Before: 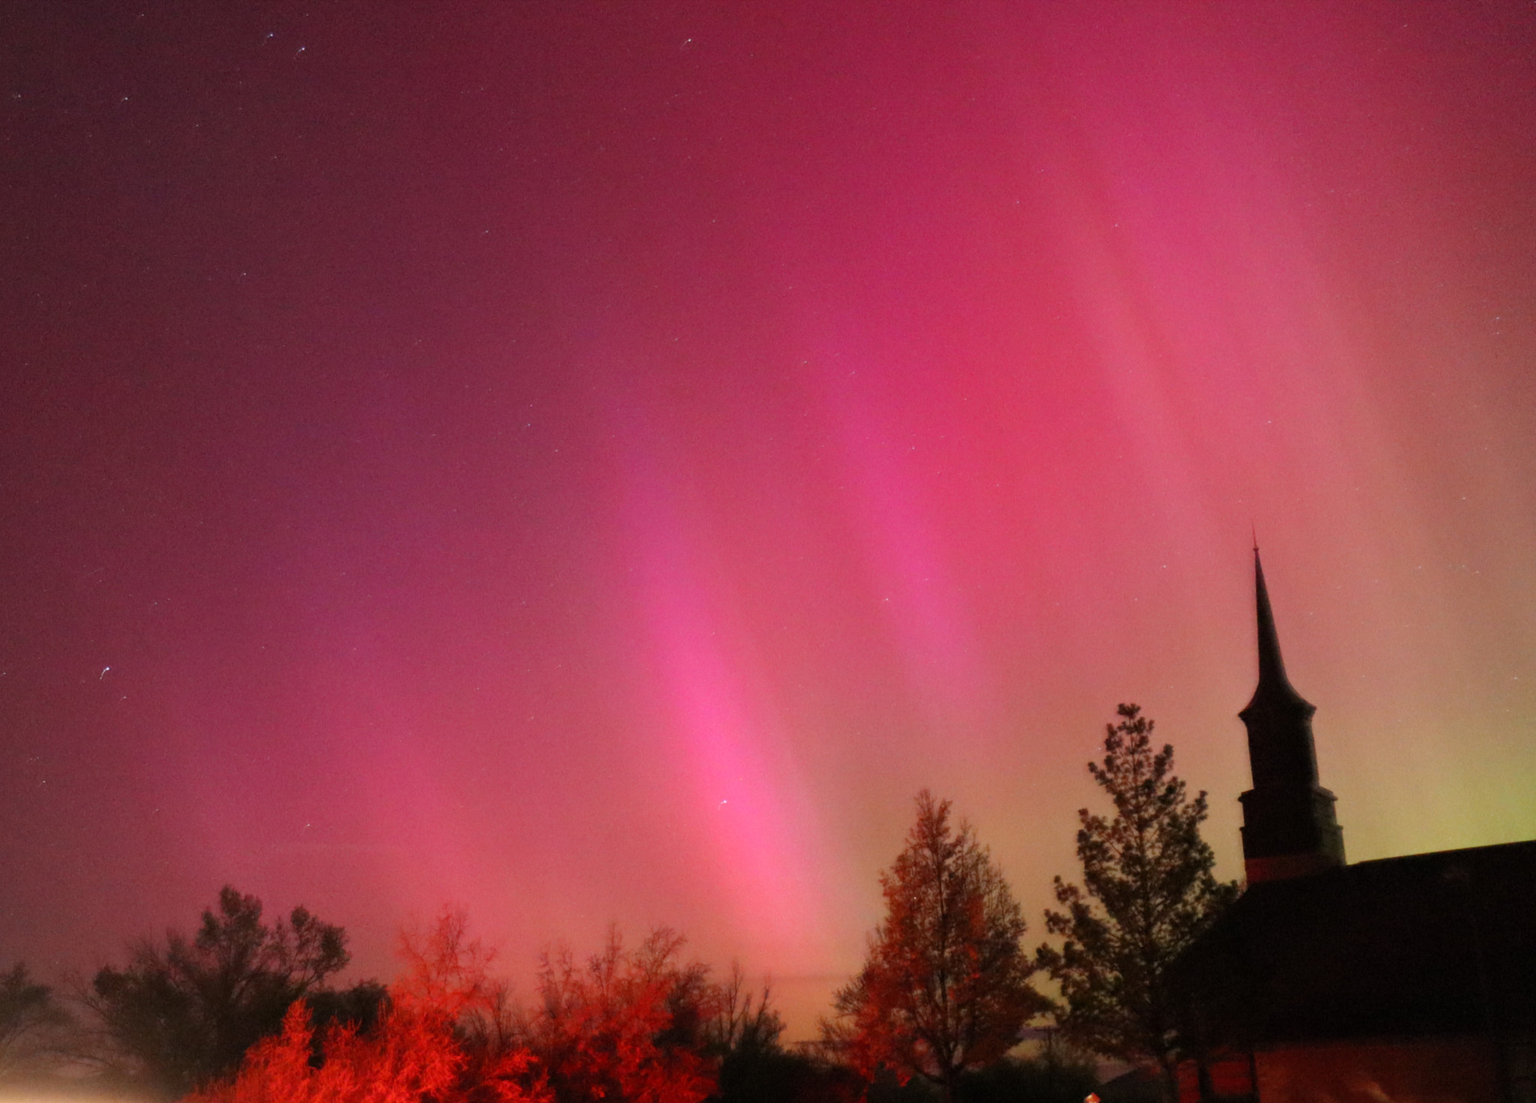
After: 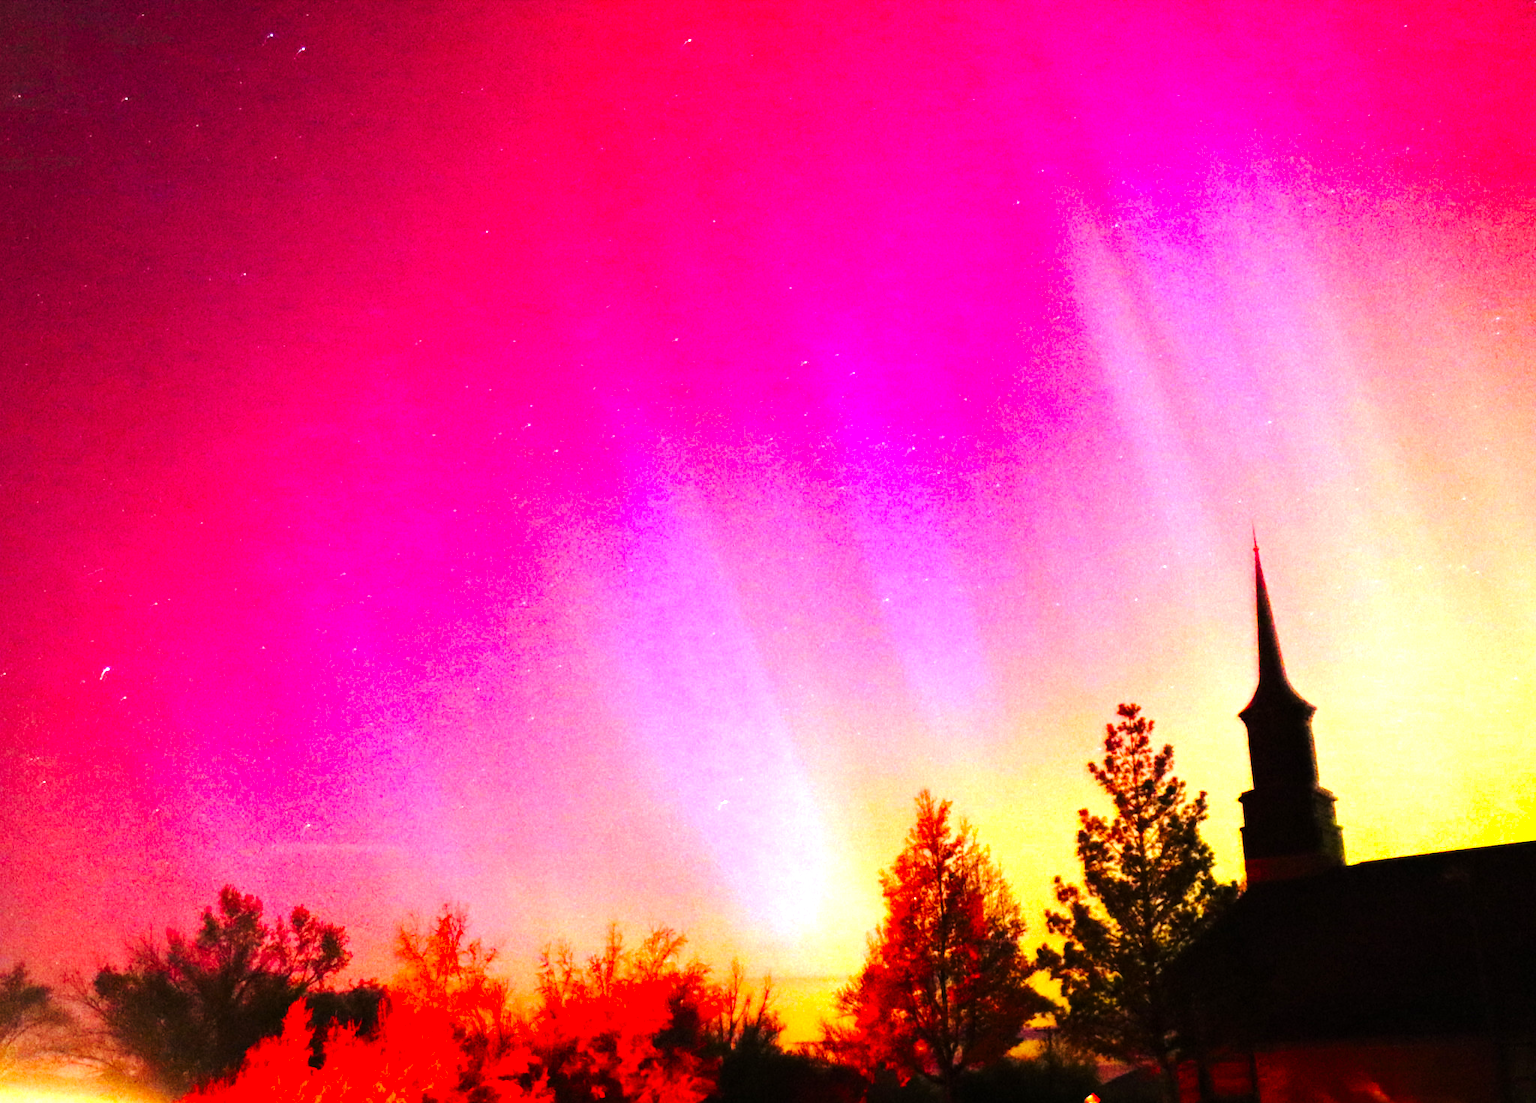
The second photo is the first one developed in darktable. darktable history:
base curve: curves: ch0 [(0, 0) (0.028, 0.03) (0.121, 0.232) (0.46, 0.748) (0.859, 0.968) (1, 1)], preserve colors none
color balance rgb: perceptual saturation grading › global saturation 19.619%, global vibrance 41.923%
levels: levels [0, 0.374, 0.749]
tone equalizer: -8 EV -0.717 EV, -7 EV -0.726 EV, -6 EV -0.605 EV, -5 EV -0.389 EV, -3 EV 0.384 EV, -2 EV 0.6 EV, -1 EV 0.698 EV, +0 EV 0.753 EV
